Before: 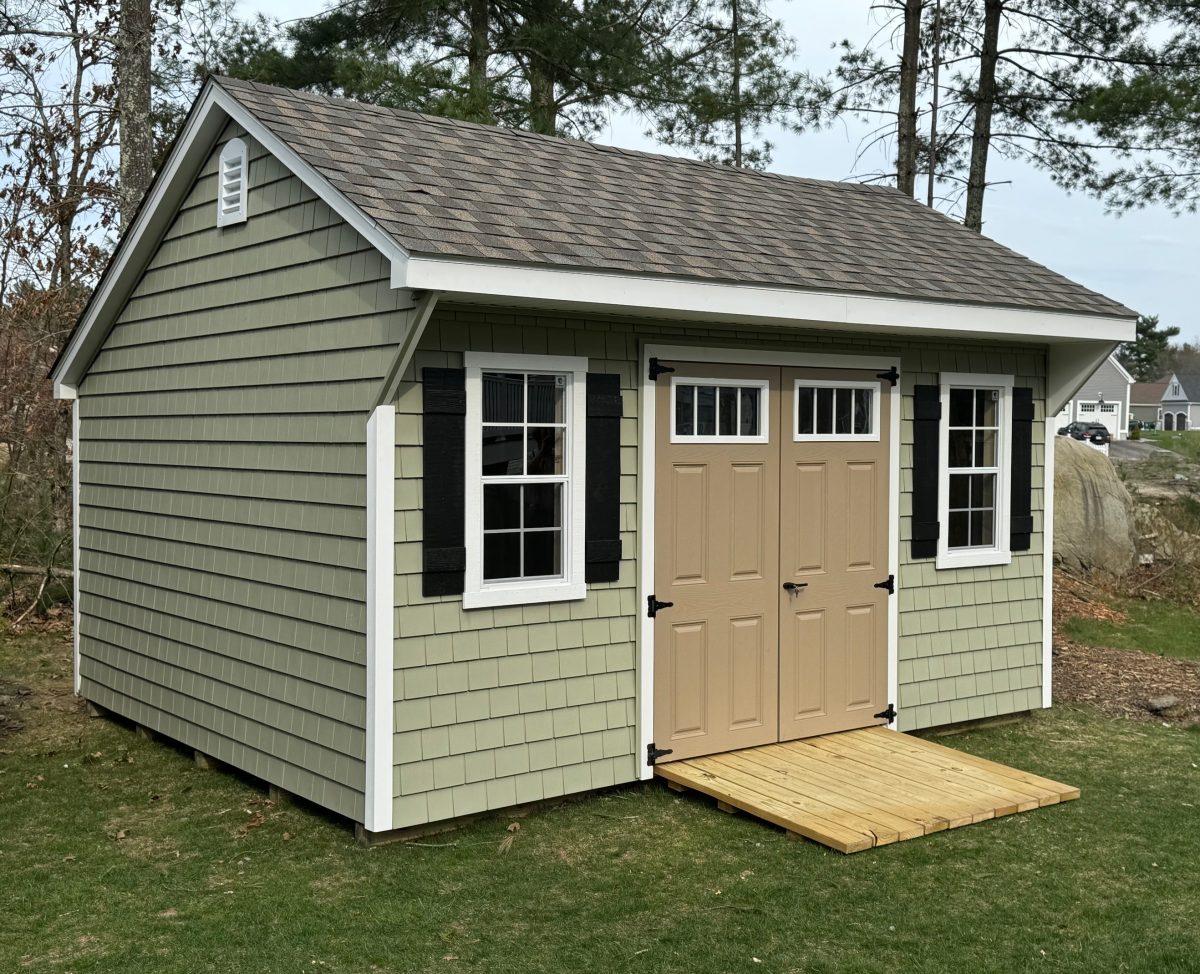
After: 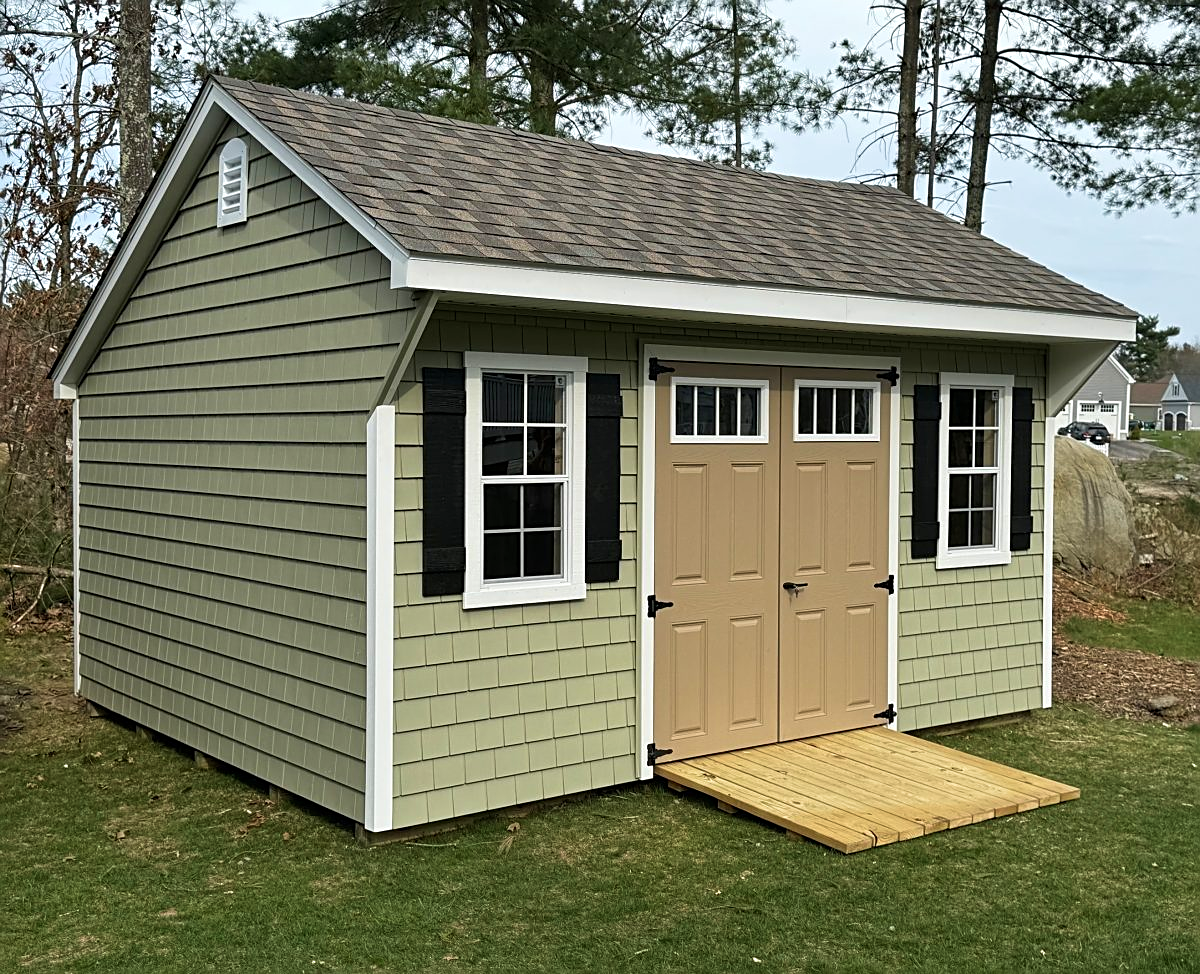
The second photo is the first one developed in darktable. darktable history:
sharpen: on, module defaults
velvia: on, module defaults
tone equalizer: on, module defaults
